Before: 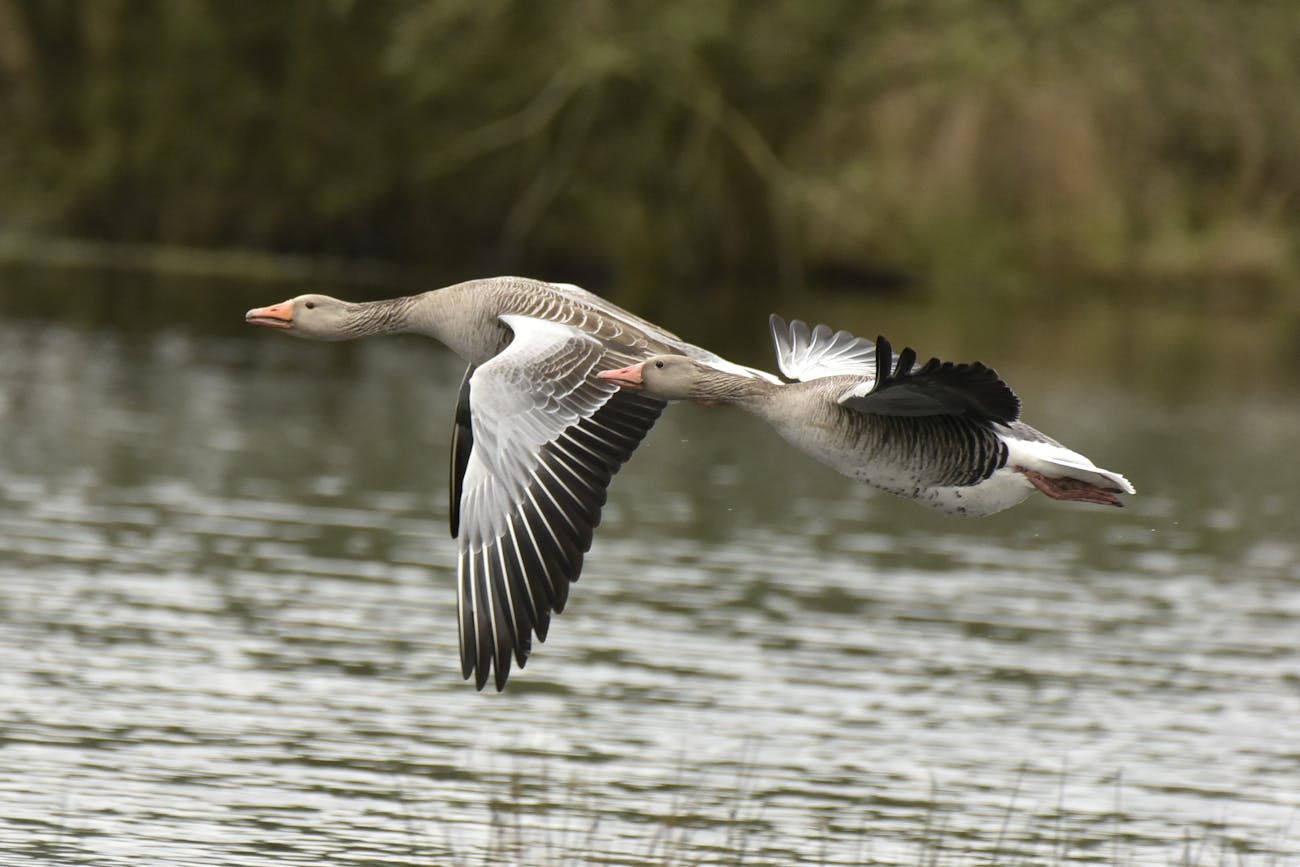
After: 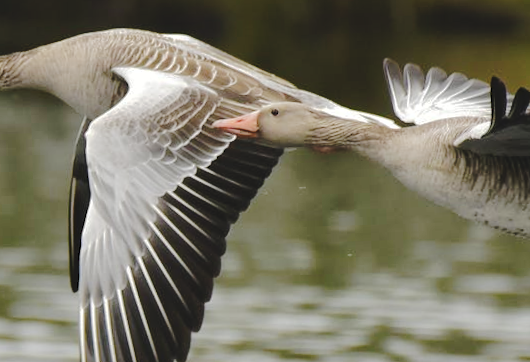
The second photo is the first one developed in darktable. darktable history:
tone curve: curves: ch0 [(0, 0) (0.003, 0.049) (0.011, 0.052) (0.025, 0.057) (0.044, 0.069) (0.069, 0.076) (0.1, 0.09) (0.136, 0.111) (0.177, 0.15) (0.224, 0.197) (0.277, 0.267) (0.335, 0.366) (0.399, 0.477) (0.468, 0.561) (0.543, 0.651) (0.623, 0.733) (0.709, 0.804) (0.801, 0.869) (0.898, 0.924) (1, 1)], preserve colors none
crop: left 30%, top 30%, right 30%, bottom 30%
rotate and perspective: rotation -1.77°, lens shift (horizontal) 0.004, automatic cropping off
shadows and highlights: shadows 40, highlights -60
